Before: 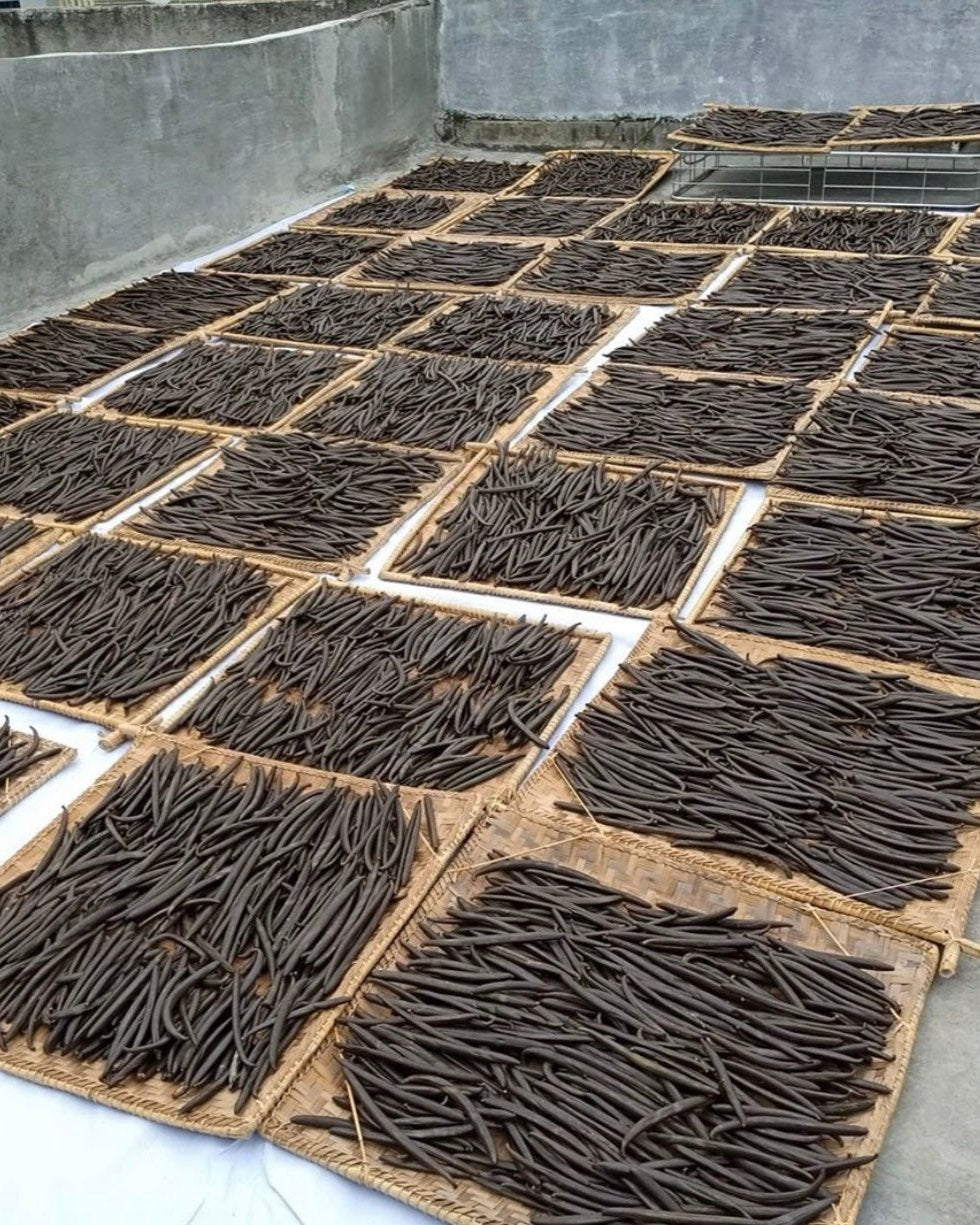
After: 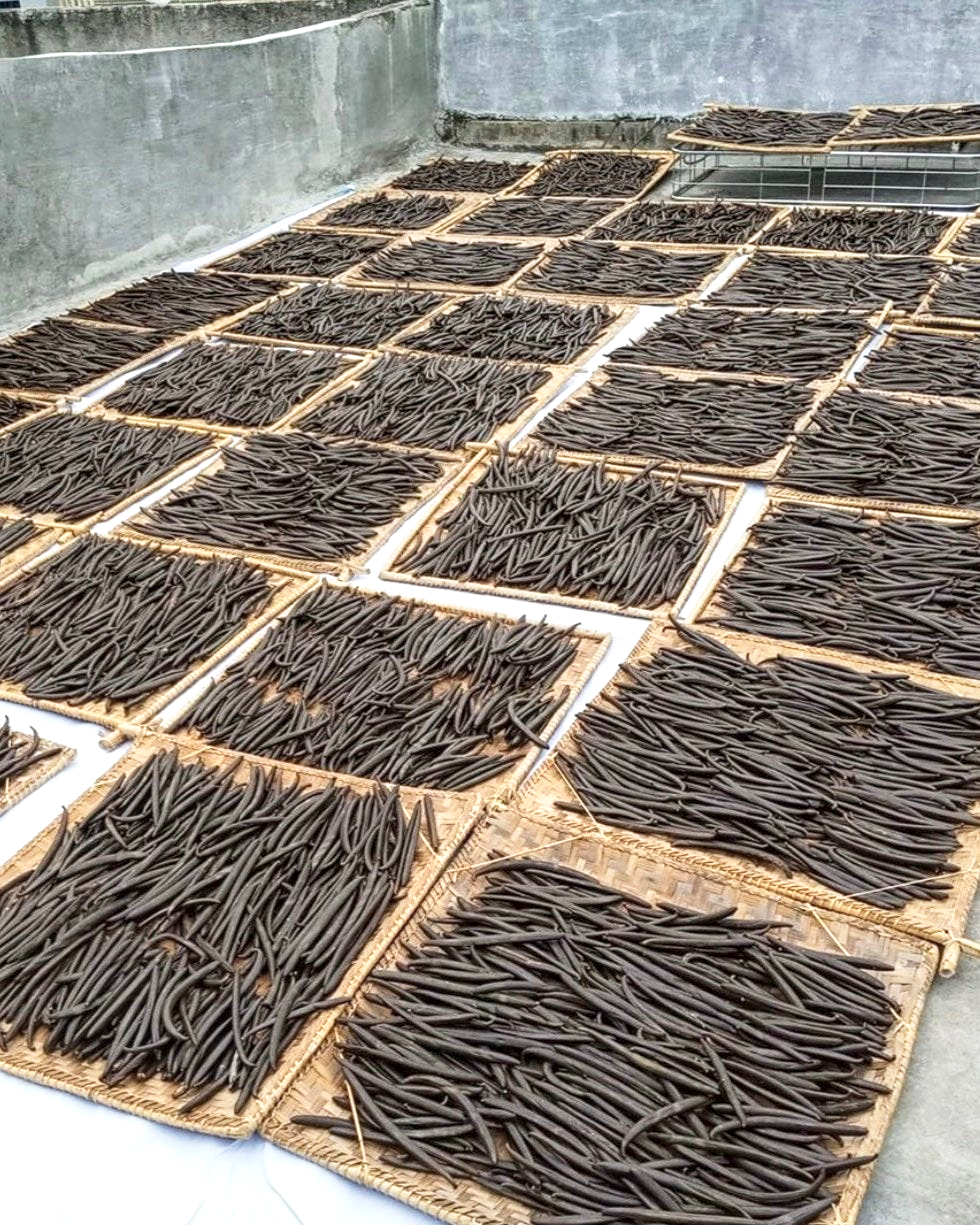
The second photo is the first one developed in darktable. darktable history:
exposure: exposure 0.296 EV, compensate exposure bias true, compensate highlight preservation false
base curve: curves: ch0 [(0, 0) (0.666, 0.806) (1, 1)], preserve colors none
local contrast: on, module defaults
